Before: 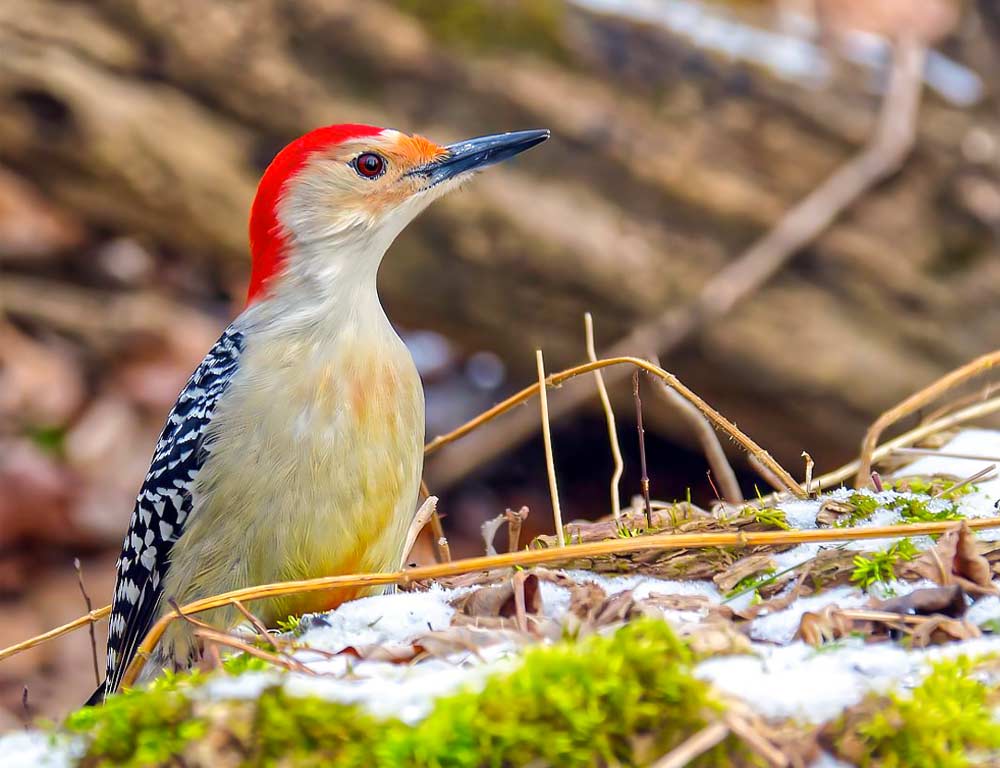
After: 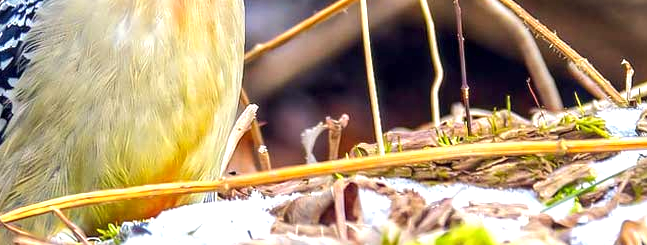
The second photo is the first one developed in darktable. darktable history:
exposure: exposure 0.571 EV, compensate highlight preservation false
local contrast: detail 130%
crop: left 18.055%, top 51.125%, right 17.202%, bottom 16.866%
